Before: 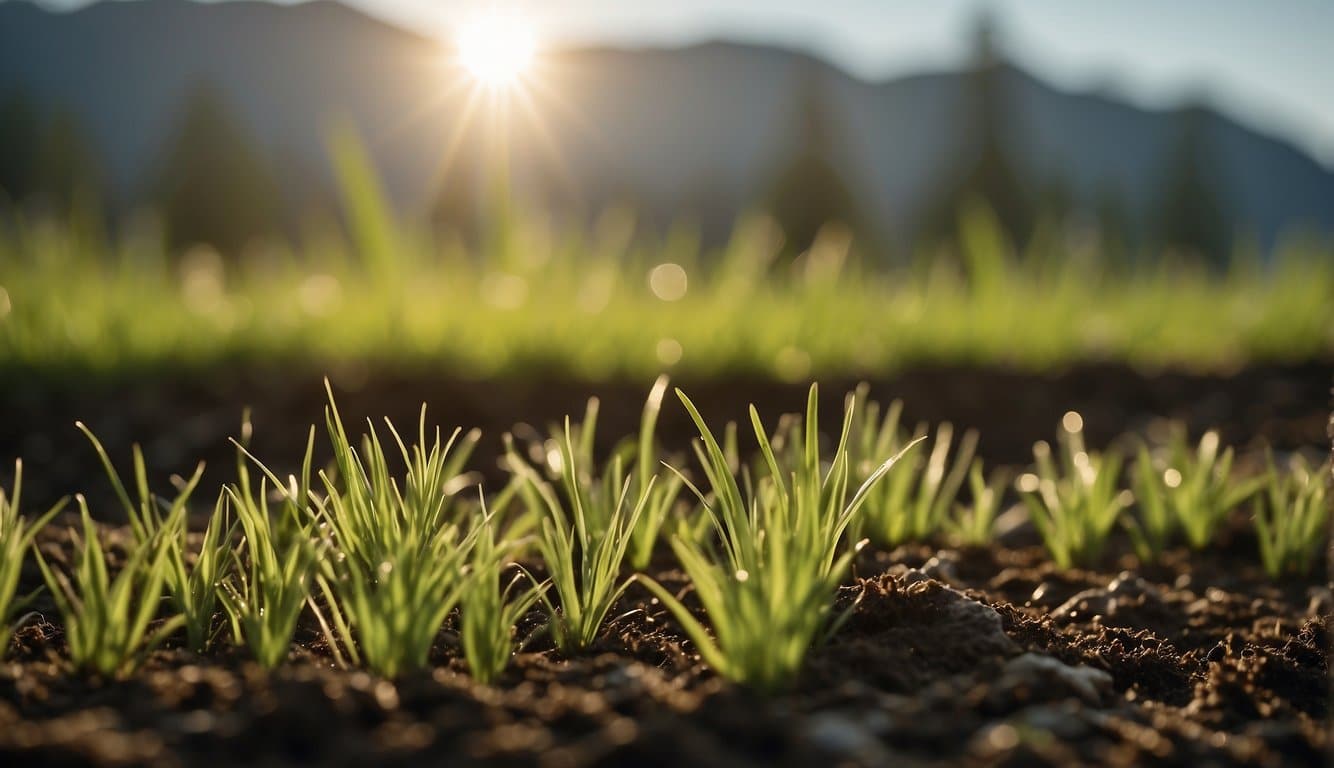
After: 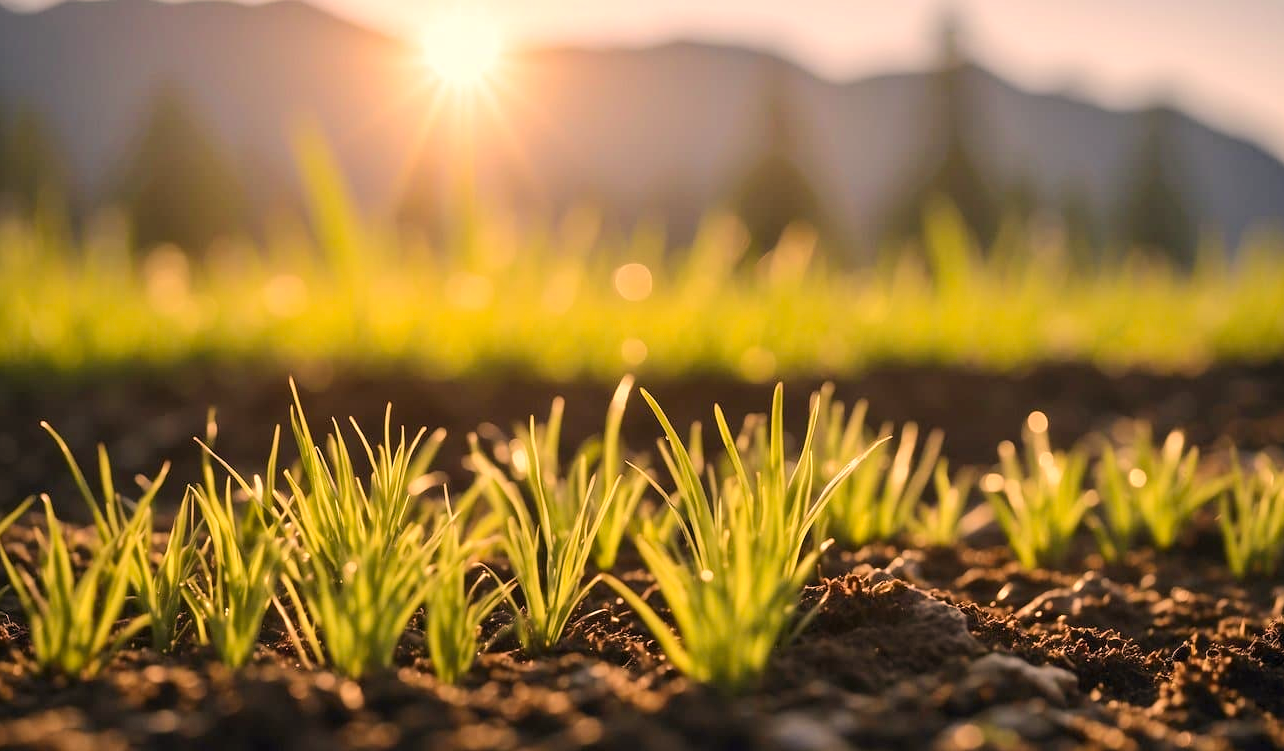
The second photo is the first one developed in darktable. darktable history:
color correction: highlights a* 20.71, highlights b* 19.87
crop and rotate: left 2.663%, right 1.076%, bottom 2.115%
tone equalizer: -8 EV 1 EV, -7 EV 0.995 EV, -6 EV 1.02 EV, -5 EV 1.02 EV, -4 EV 1.04 EV, -3 EV 0.731 EV, -2 EV 0.489 EV, -1 EV 0.226 EV, edges refinement/feathering 500, mask exposure compensation -1.57 EV, preserve details no
